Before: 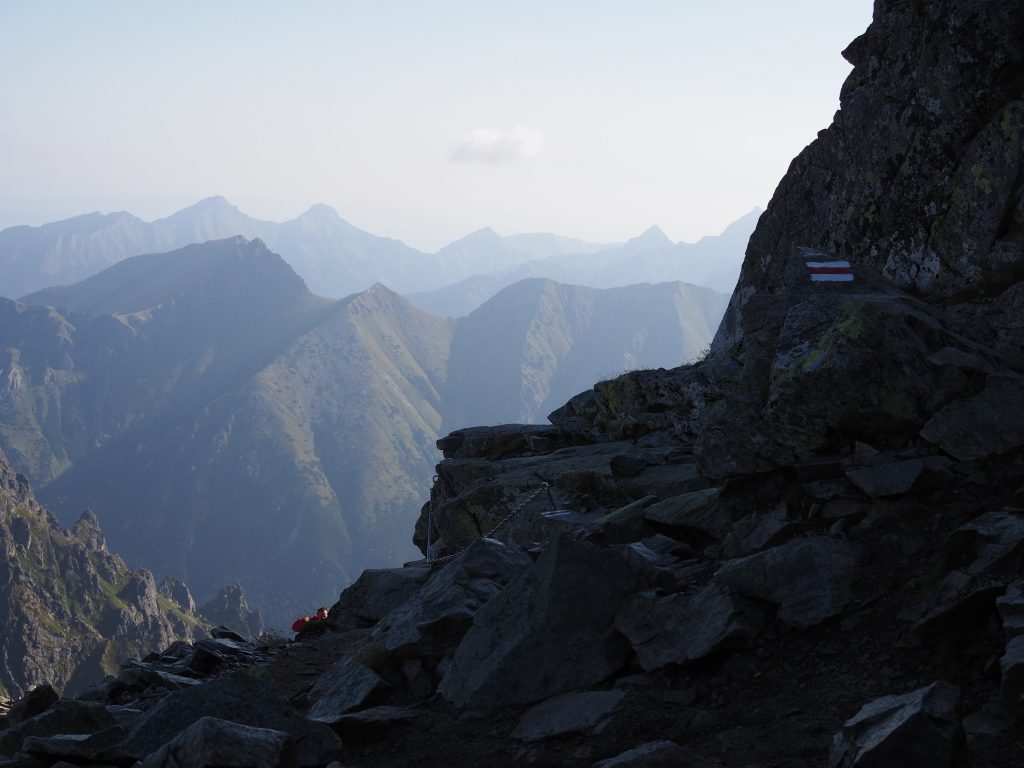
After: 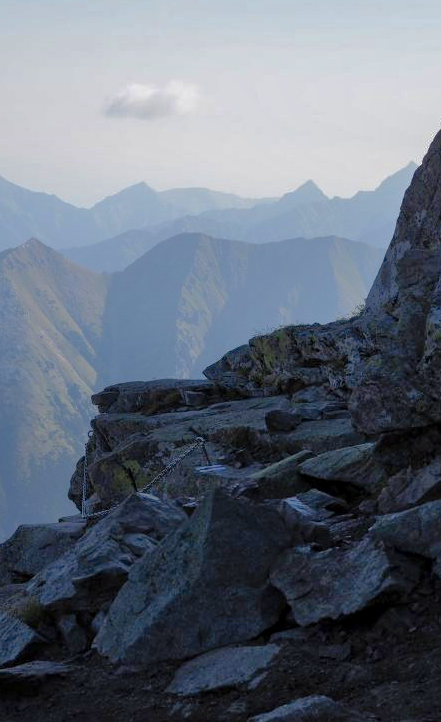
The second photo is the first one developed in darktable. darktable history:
local contrast: on, module defaults
crop: left 33.769%, top 5.981%, right 23.118%
contrast brightness saturation: saturation -0.069
shadows and highlights: shadows 59.27, highlights -59.94
color correction: highlights b* 0.024, saturation 1.34
